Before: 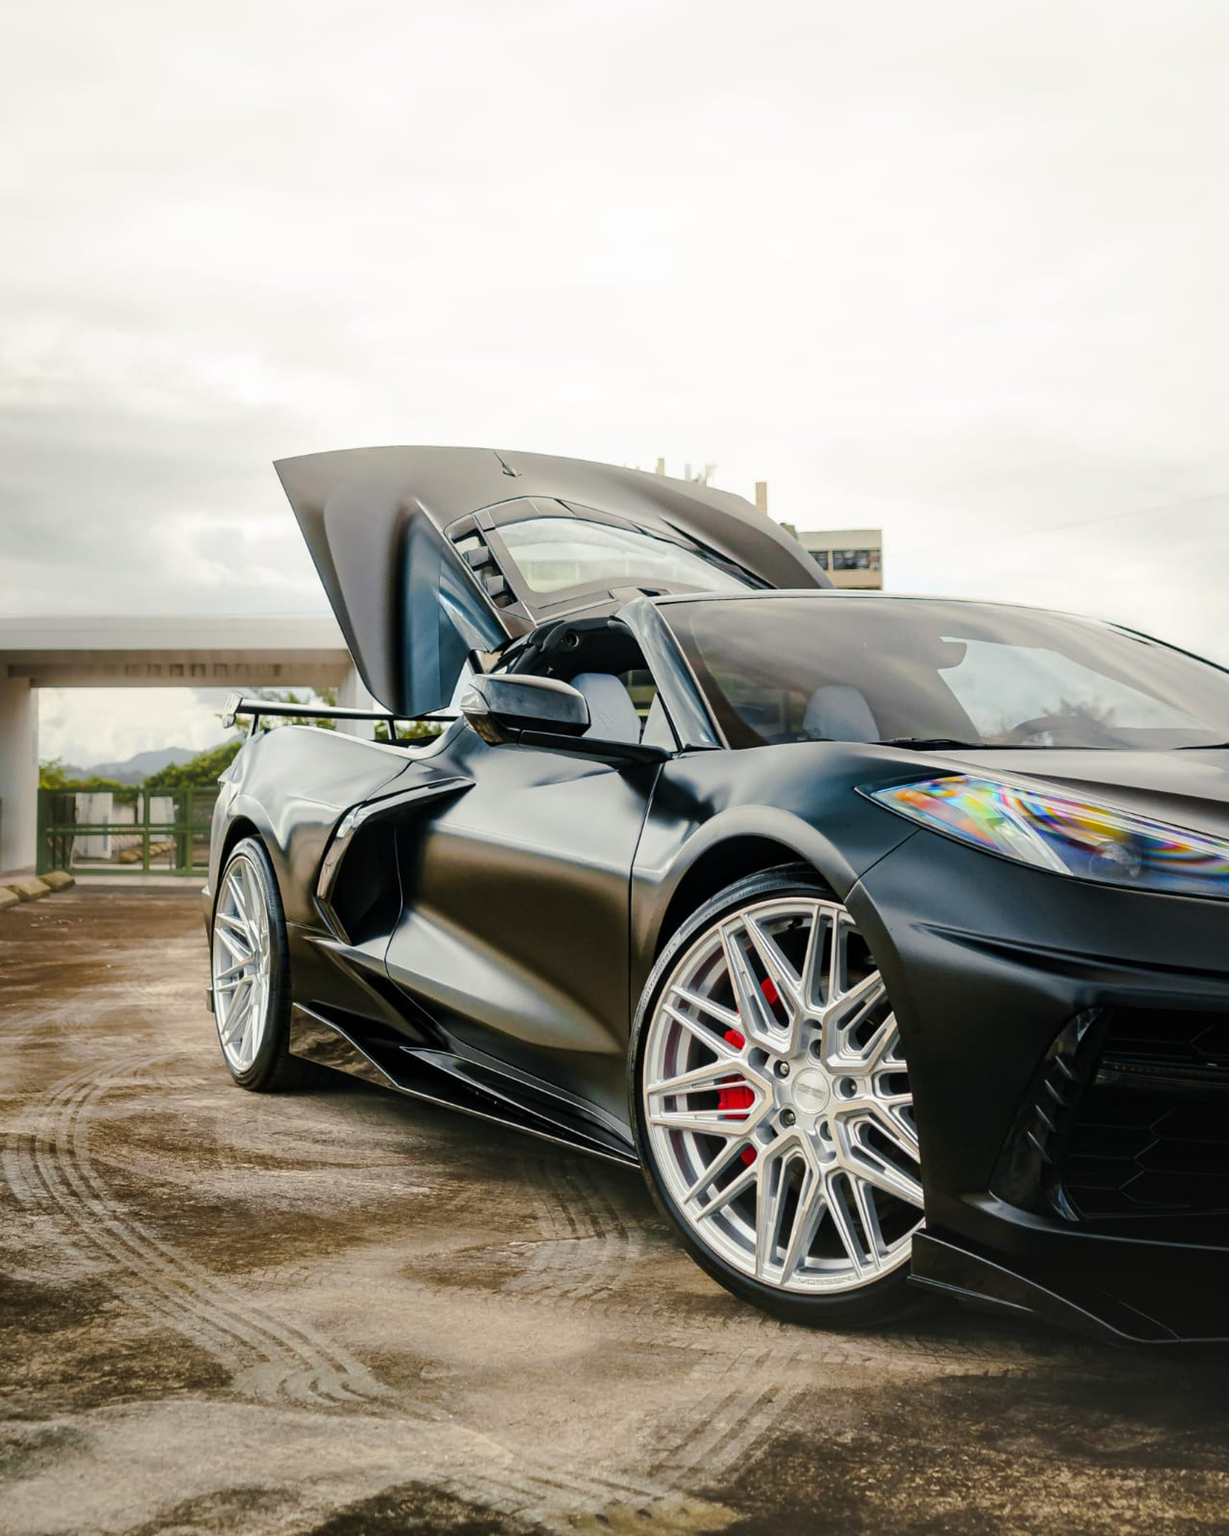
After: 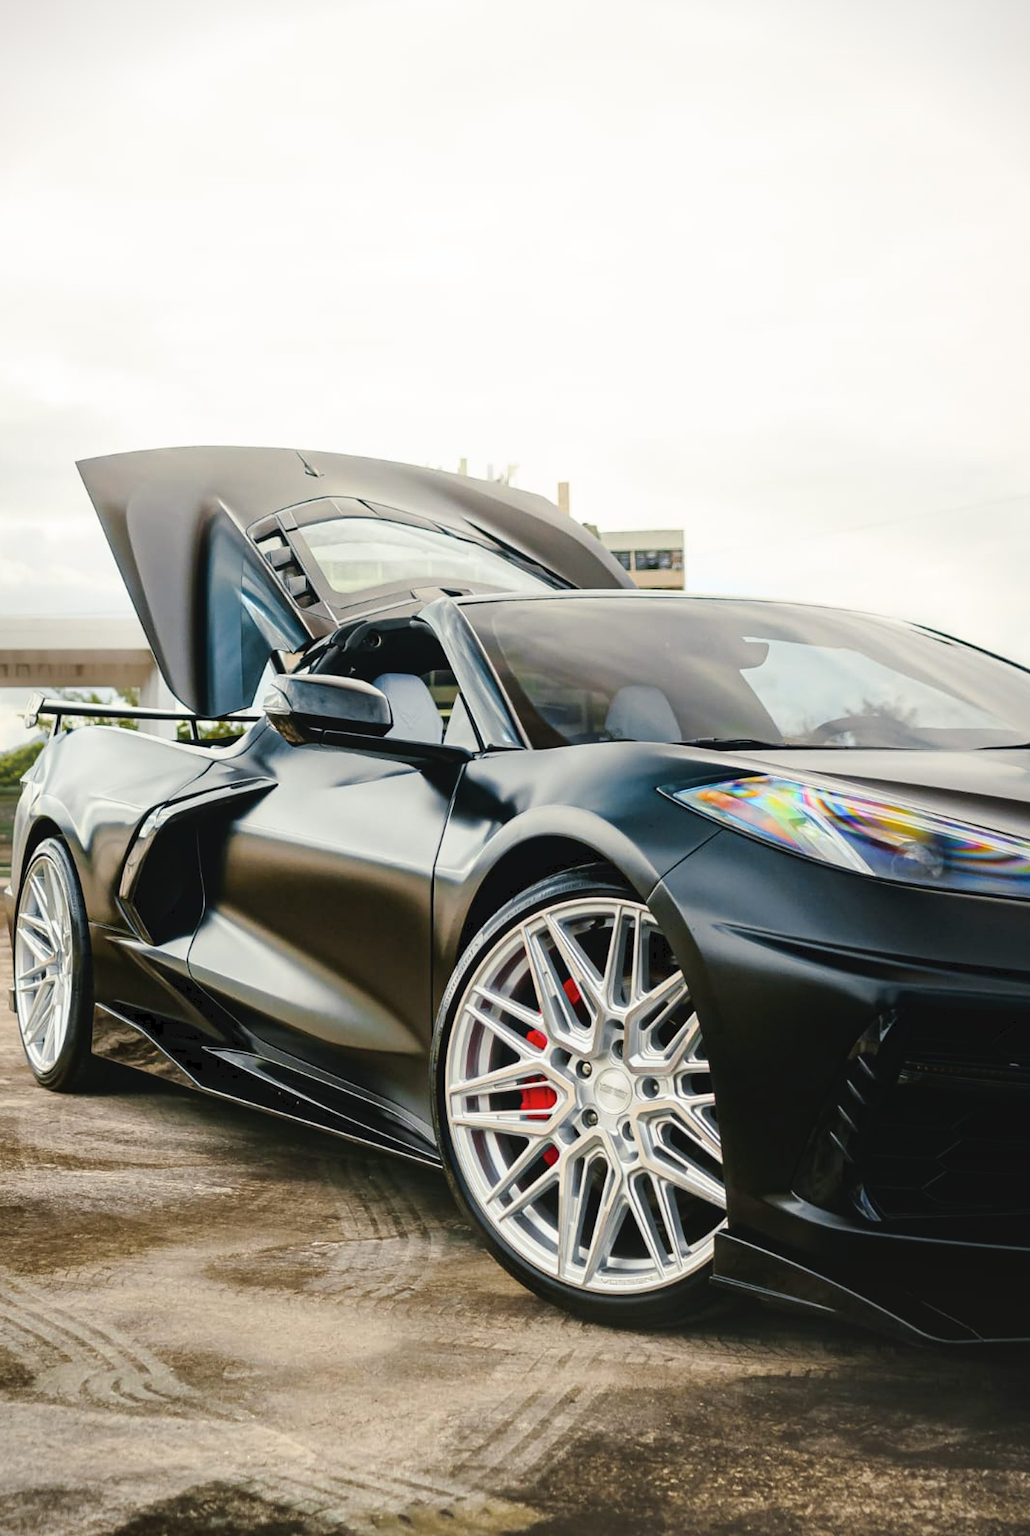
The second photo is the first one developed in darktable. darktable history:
crop: left 16.108%
tone curve: curves: ch0 [(0, 0) (0.003, 0.049) (0.011, 0.051) (0.025, 0.055) (0.044, 0.065) (0.069, 0.081) (0.1, 0.11) (0.136, 0.15) (0.177, 0.195) (0.224, 0.242) (0.277, 0.308) (0.335, 0.375) (0.399, 0.436) (0.468, 0.5) (0.543, 0.574) (0.623, 0.665) (0.709, 0.761) (0.801, 0.851) (0.898, 0.933) (1, 1)], color space Lab, independent channels, preserve colors none
vignetting: fall-off start 100.54%
